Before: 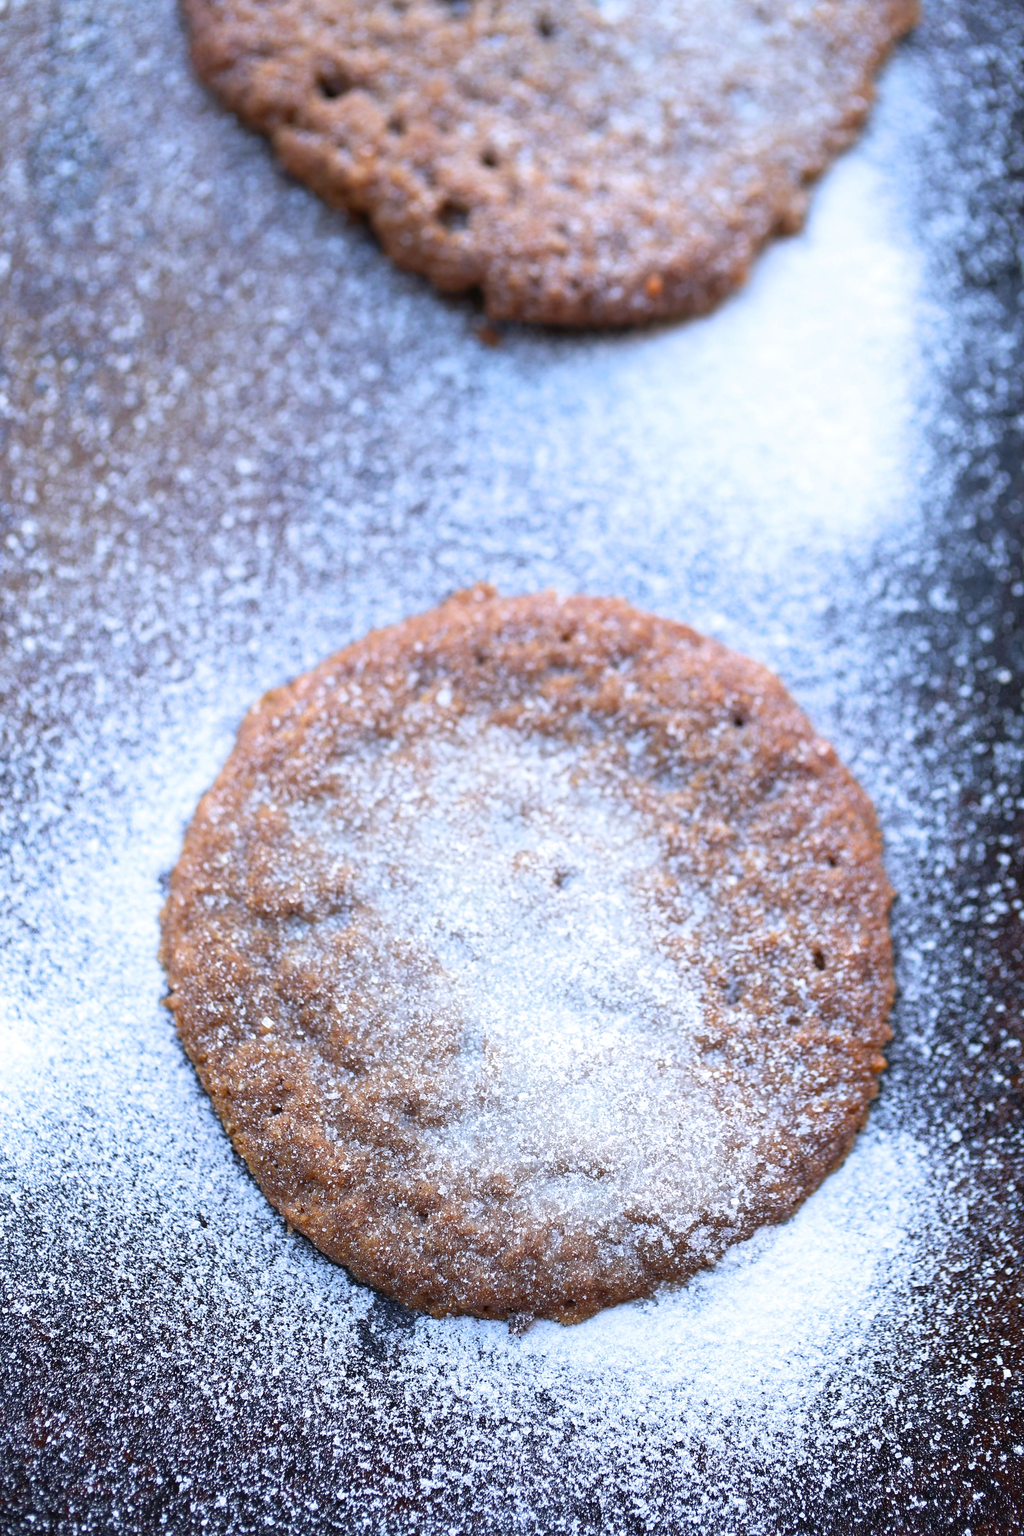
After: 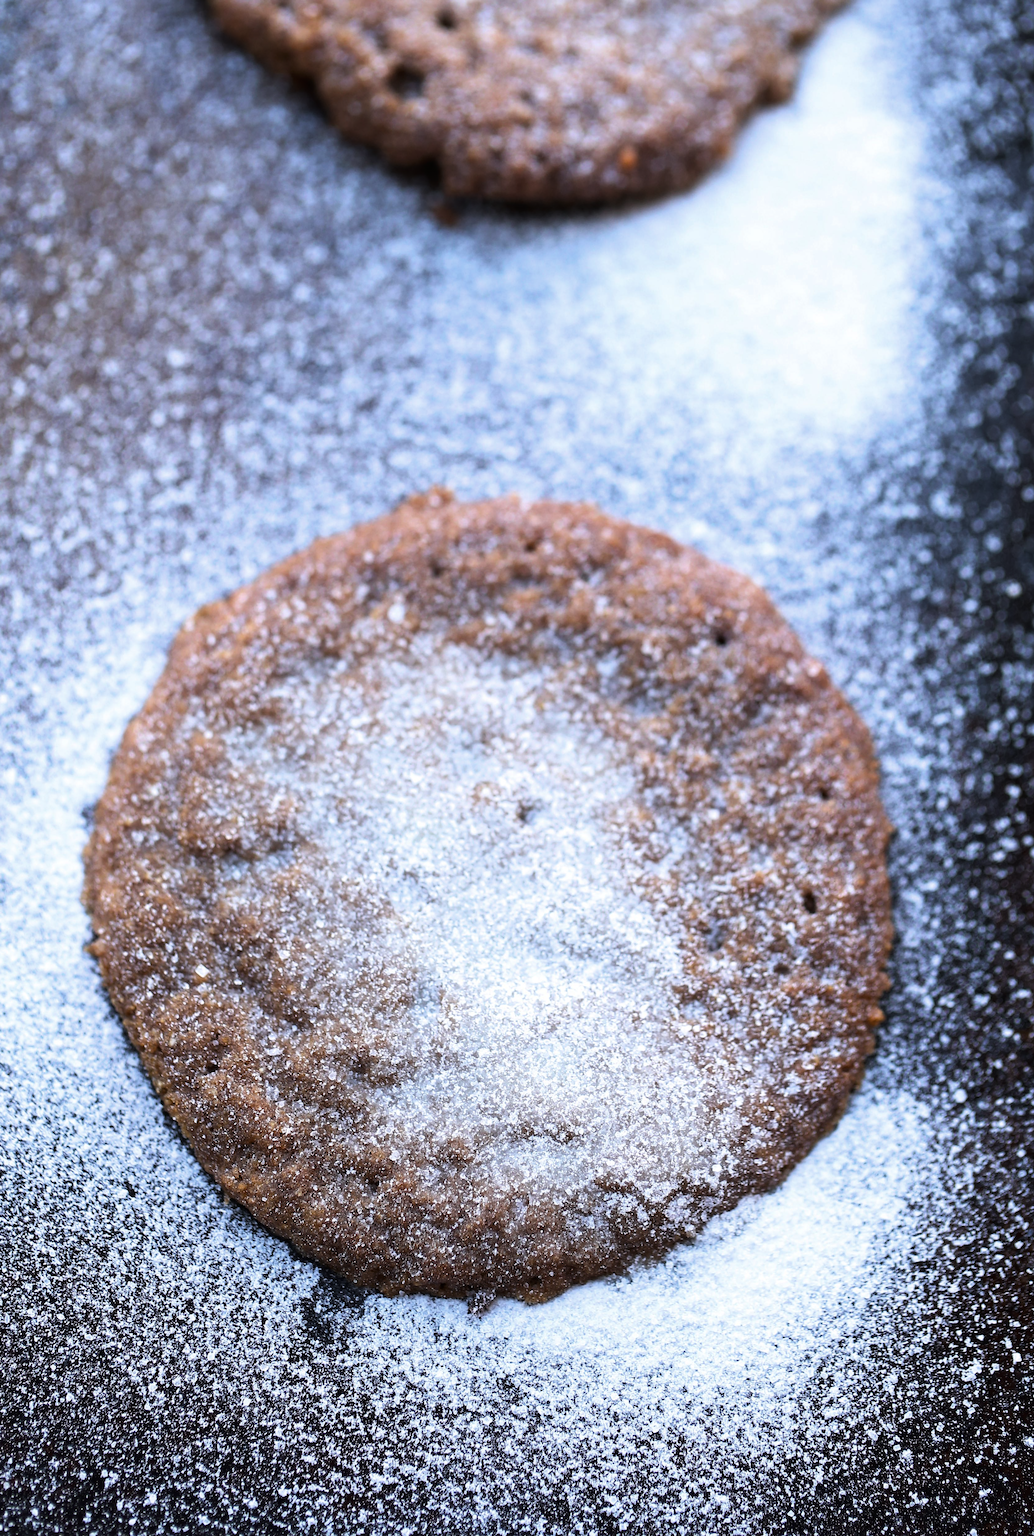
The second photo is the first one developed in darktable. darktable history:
crop and rotate: left 8.262%, top 9.226%
exposure: black level correction 0, compensate exposure bias true, compensate highlight preservation false
tone curve: curves: ch0 [(0, 0) (0.153, 0.06) (1, 1)], color space Lab, linked channels, preserve colors none
